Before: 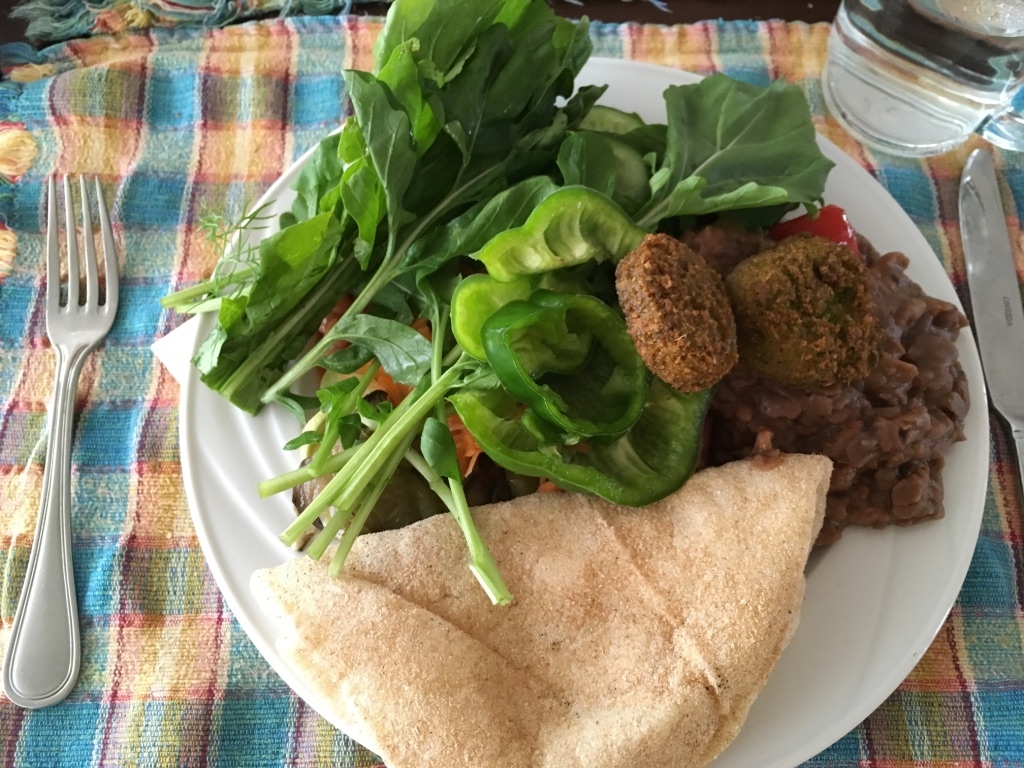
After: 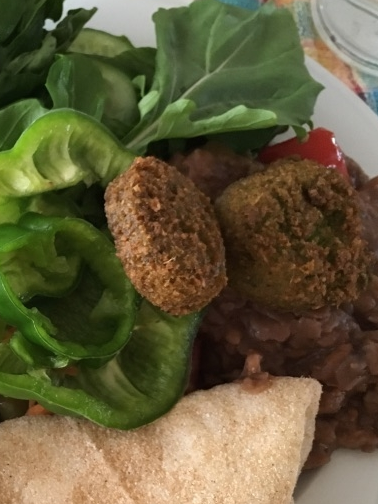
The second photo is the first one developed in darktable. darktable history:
crop and rotate: left 49.936%, top 10.094%, right 13.136%, bottom 24.256%
contrast brightness saturation: saturation -0.05
